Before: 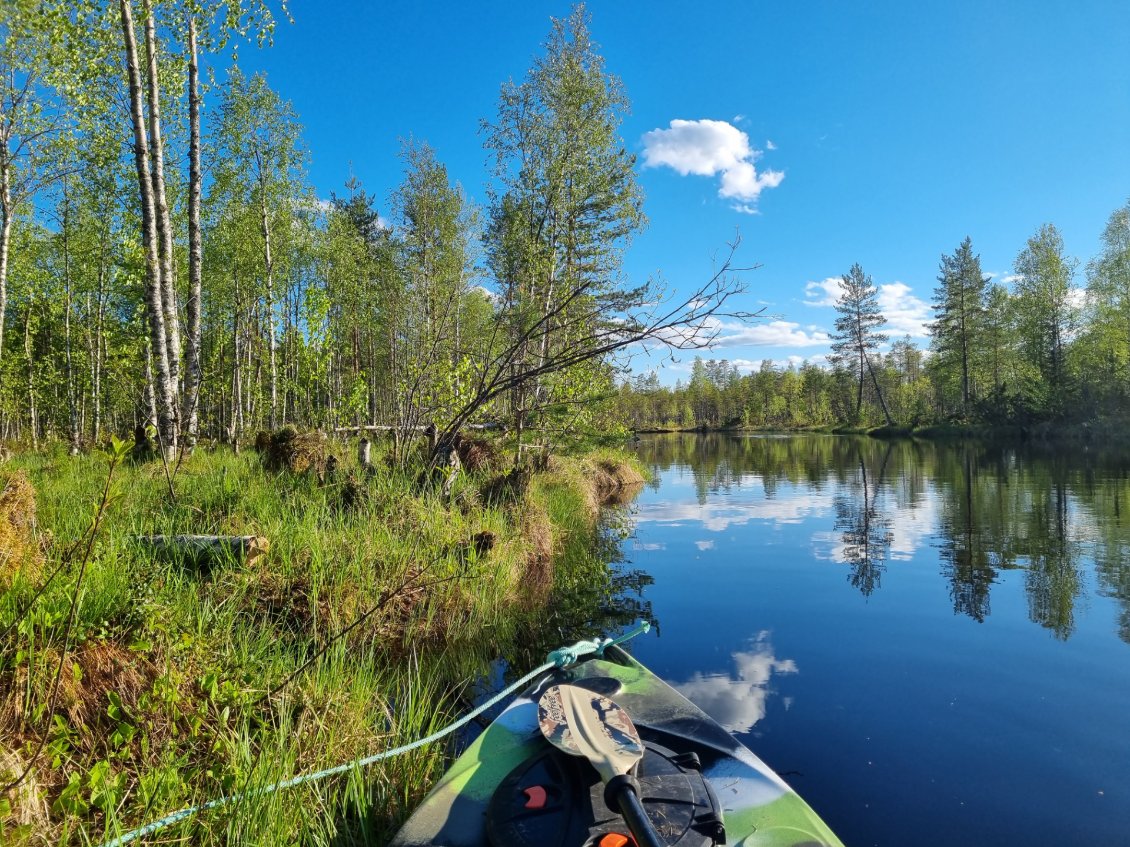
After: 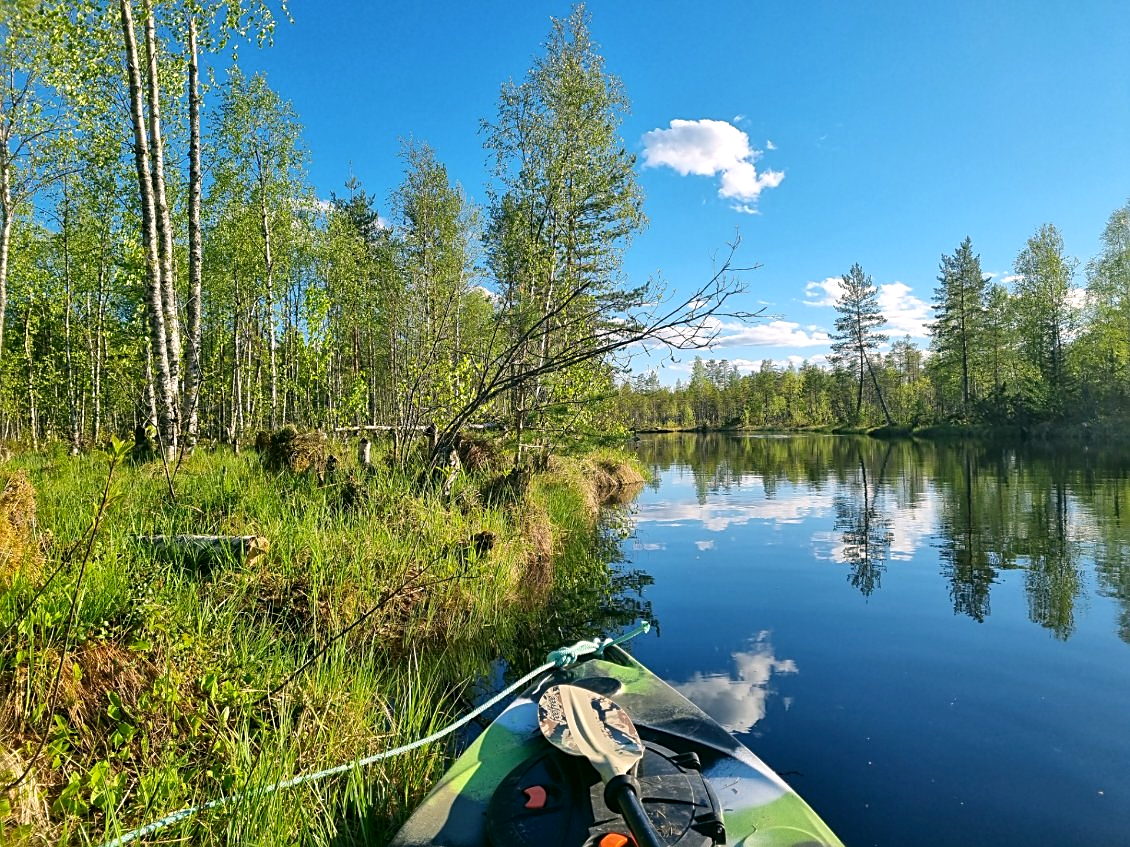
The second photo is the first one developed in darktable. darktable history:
exposure: exposure 0.209 EV, compensate highlight preservation false
sharpen: on, module defaults
color correction: highlights a* 3.96, highlights b* 4.94, shadows a* -7.62, shadows b* 4.83
